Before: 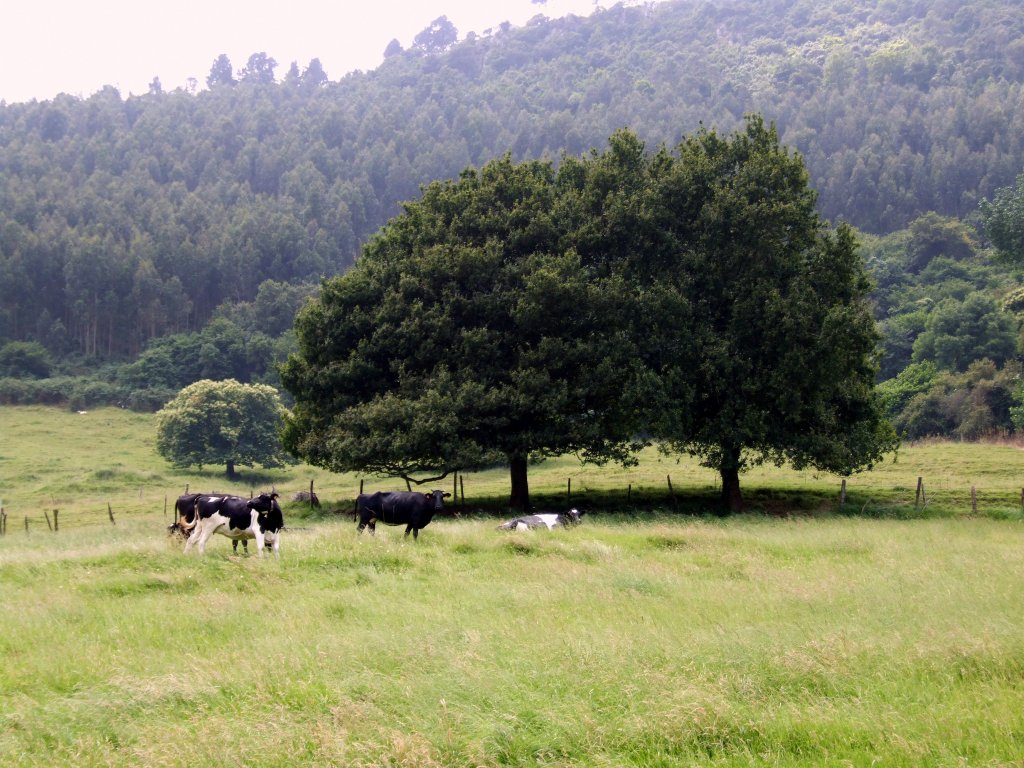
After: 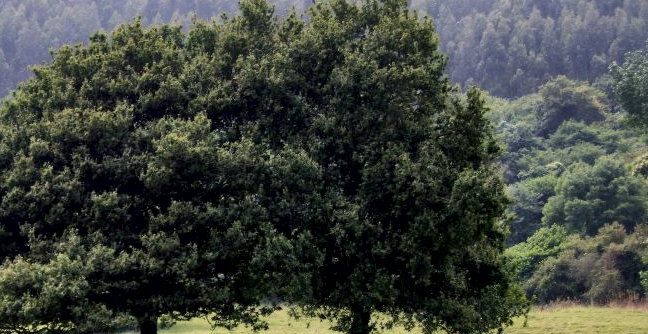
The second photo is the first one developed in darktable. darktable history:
crop: left 36.206%, top 17.807%, right 0.498%, bottom 38.582%
shadows and highlights: soften with gaussian
local contrast: mode bilateral grid, contrast 25, coarseness 47, detail 151%, midtone range 0.2
